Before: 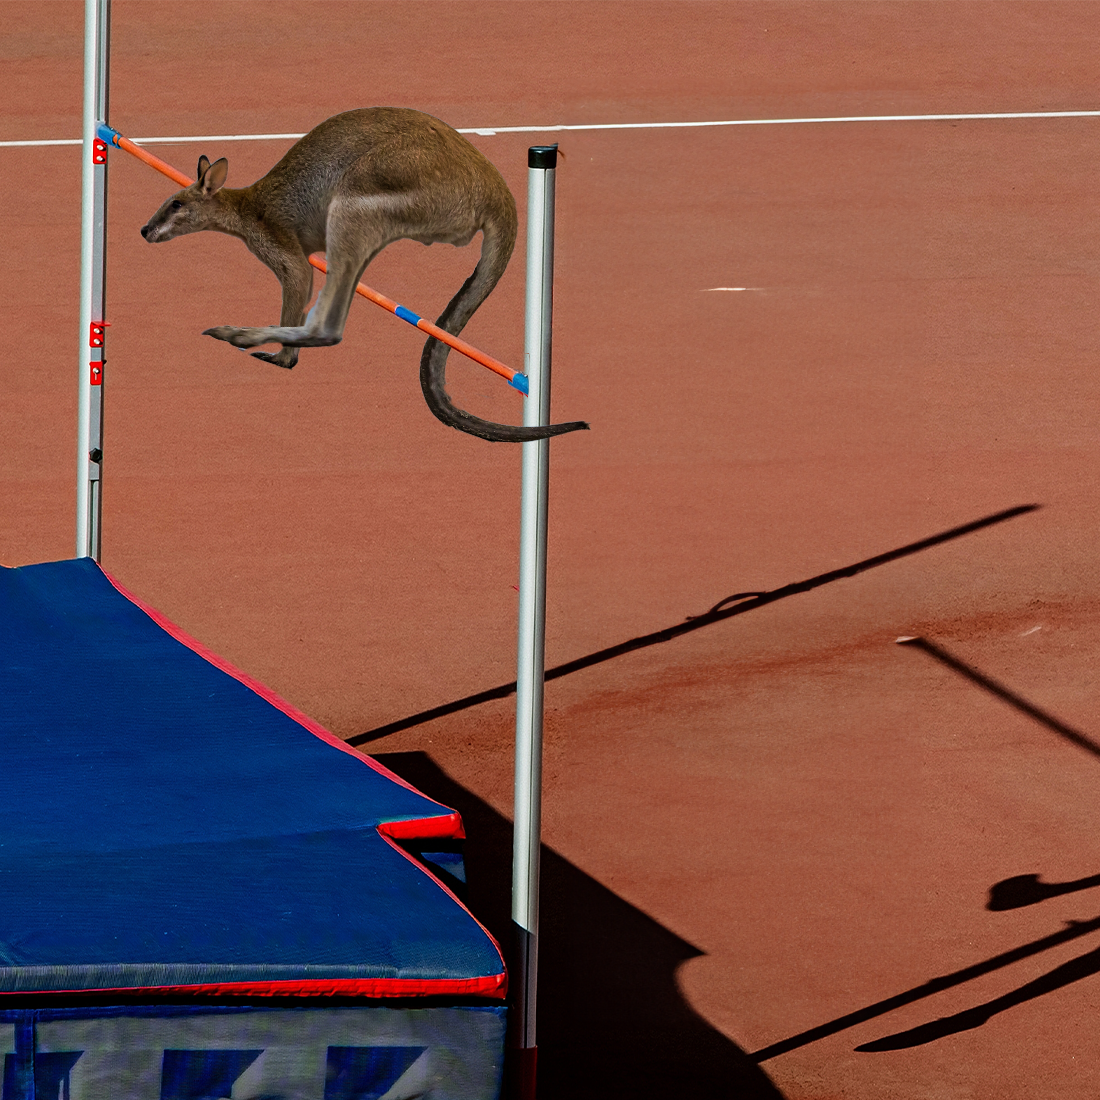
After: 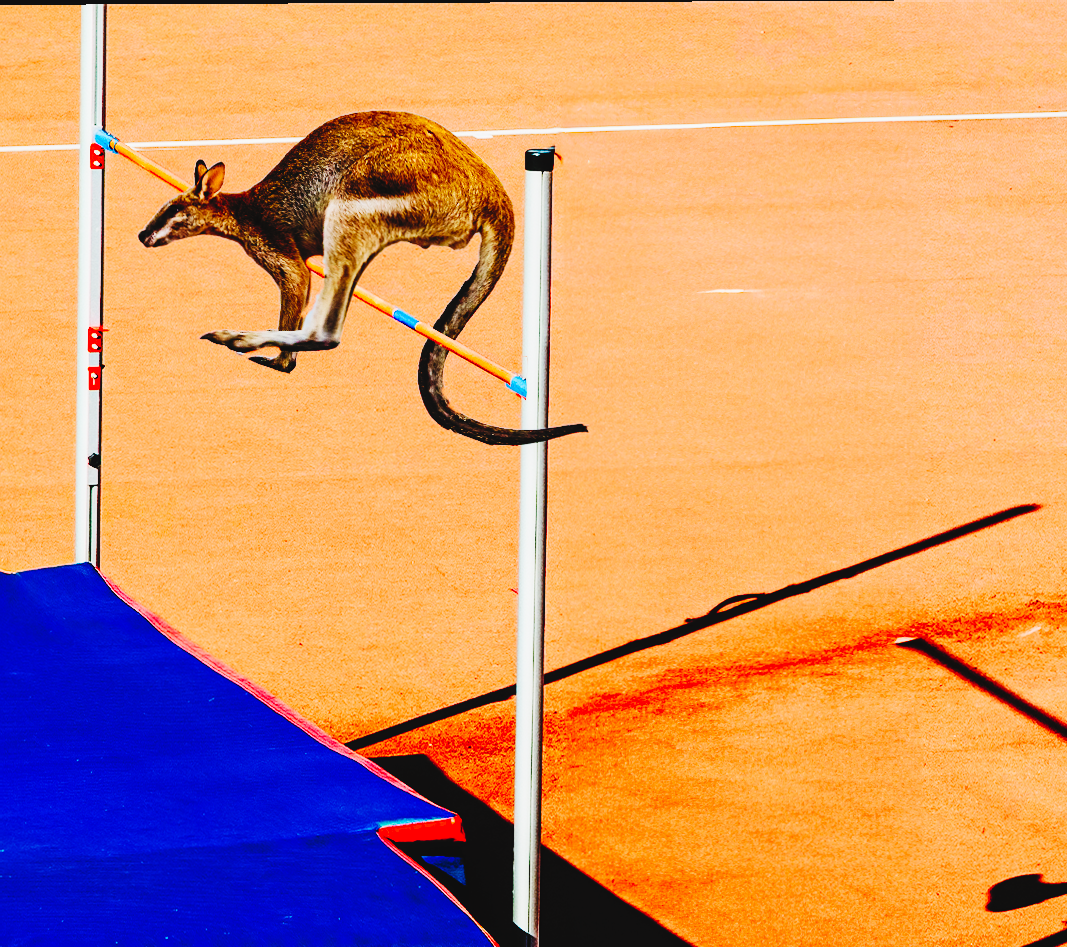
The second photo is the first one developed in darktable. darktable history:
crop and rotate: angle 0.284°, left 0.36%, right 3.059%, bottom 14.249%
contrast brightness saturation: contrast 0.204, brightness 0.164, saturation 0.222
base curve: curves: ch0 [(0, 0) (0.036, 0.01) (0.123, 0.254) (0.258, 0.504) (0.507, 0.748) (1, 1)], preserve colors none
local contrast: highlights 100%, shadows 100%, detail 119%, midtone range 0.2
tone curve: curves: ch0 [(0, 0.049) (0.175, 0.178) (0.466, 0.498) (0.715, 0.767) (0.819, 0.851) (1, 0.961)]; ch1 [(0, 0) (0.437, 0.398) (0.476, 0.466) (0.505, 0.505) (0.534, 0.544) (0.595, 0.608) (0.641, 0.643) (1, 1)]; ch2 [(0, 0) (0.359, 0.379) (0.437, 0.44) (0.489, 0.495) (0.518, 0.537) (0.579, 0.579) (1, 1)], preserve colors none
